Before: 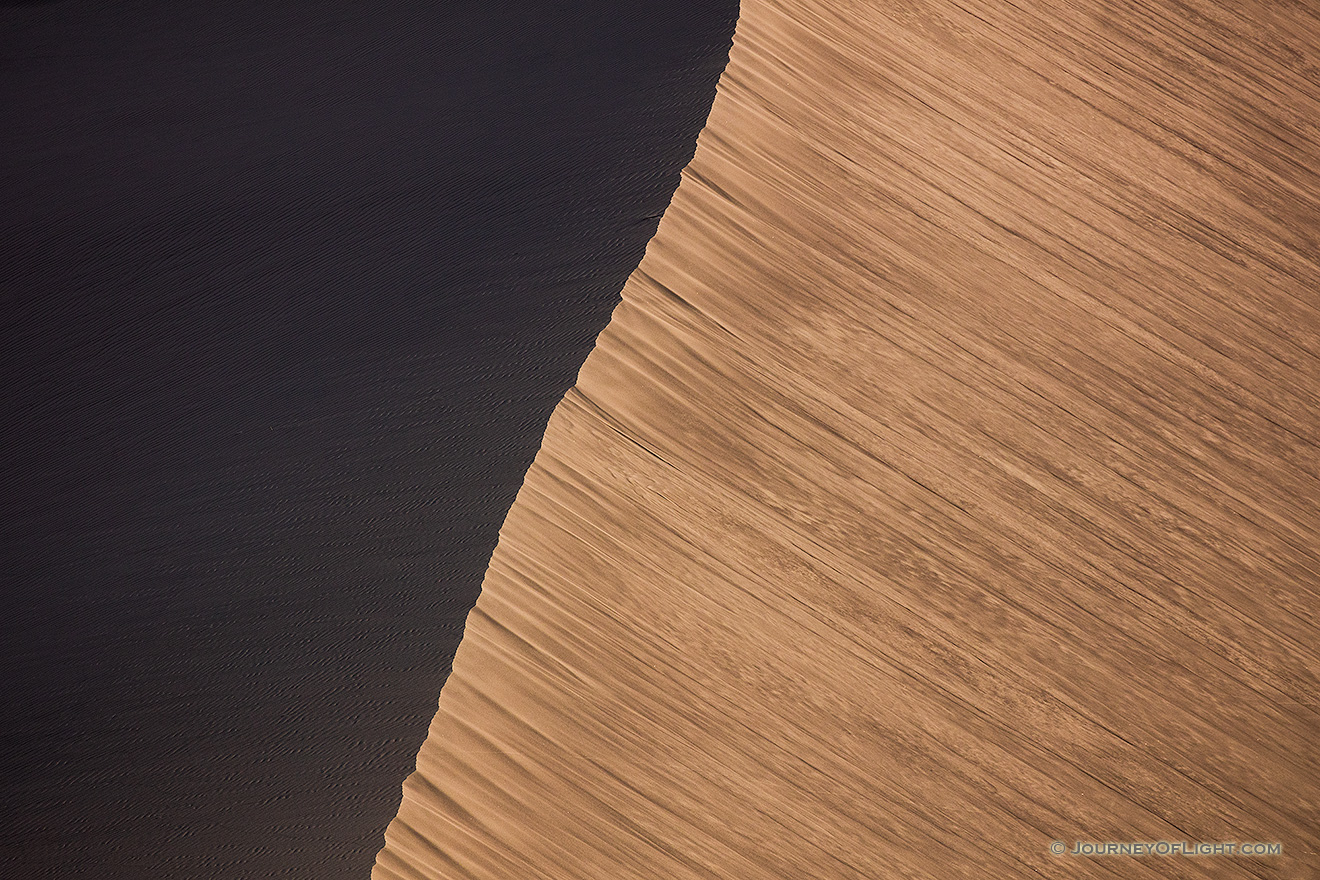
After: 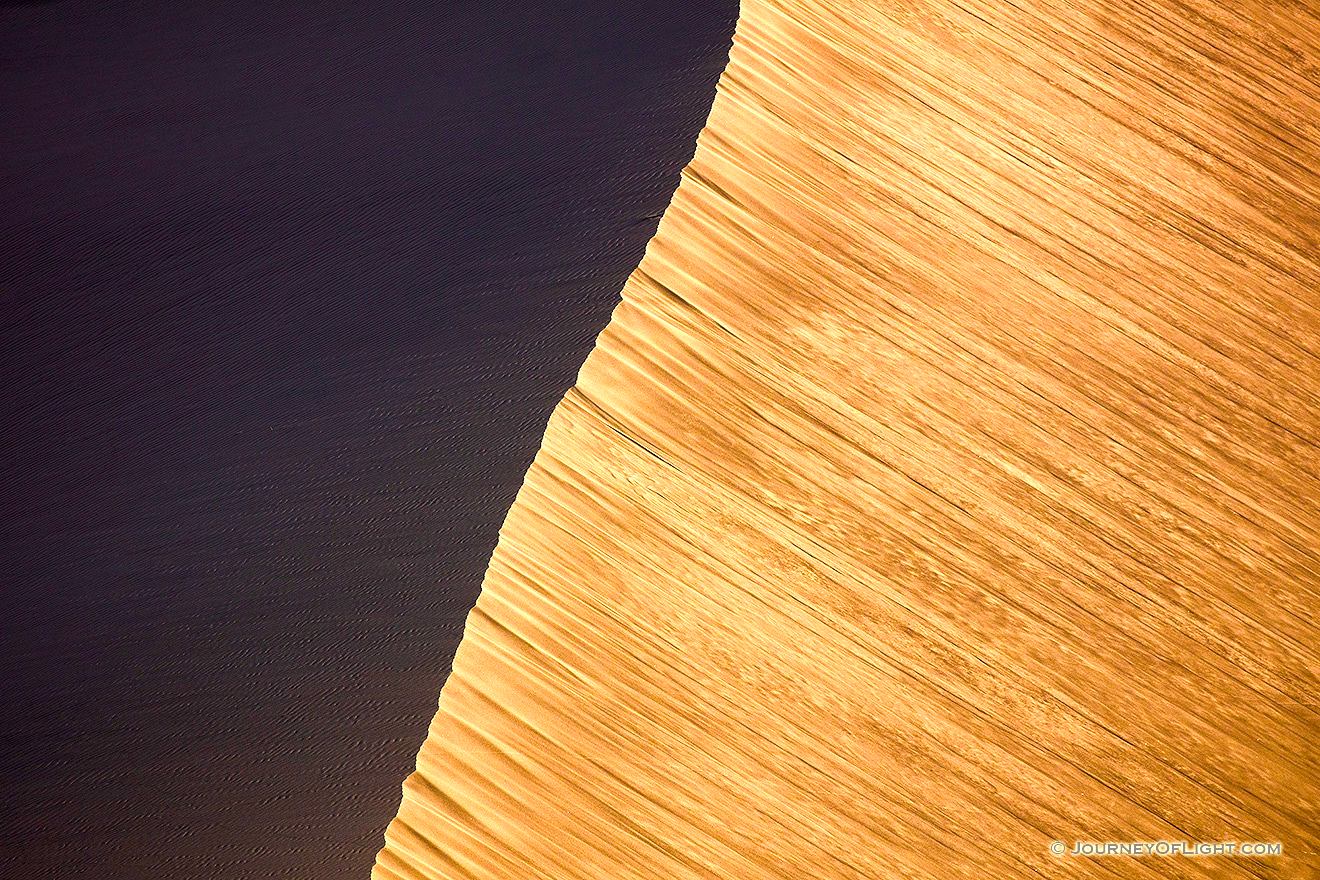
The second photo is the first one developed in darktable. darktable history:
exposure: exposure 0.6 EV, compensate highlight preservation false
color balance rgb: global offset › luminance -0.37%, perceptual saturation grading › highlights -17.77%, perceptual saturation grading › mid-tones 33.1%, perceptual saturation grading › shadows 50.52%, perceptual brilliance grading › highlights 20%, perceptual brilliance grading › mid-tones 20%, perceptual brilliance grading › shadows -20%, global vibrance 50%
